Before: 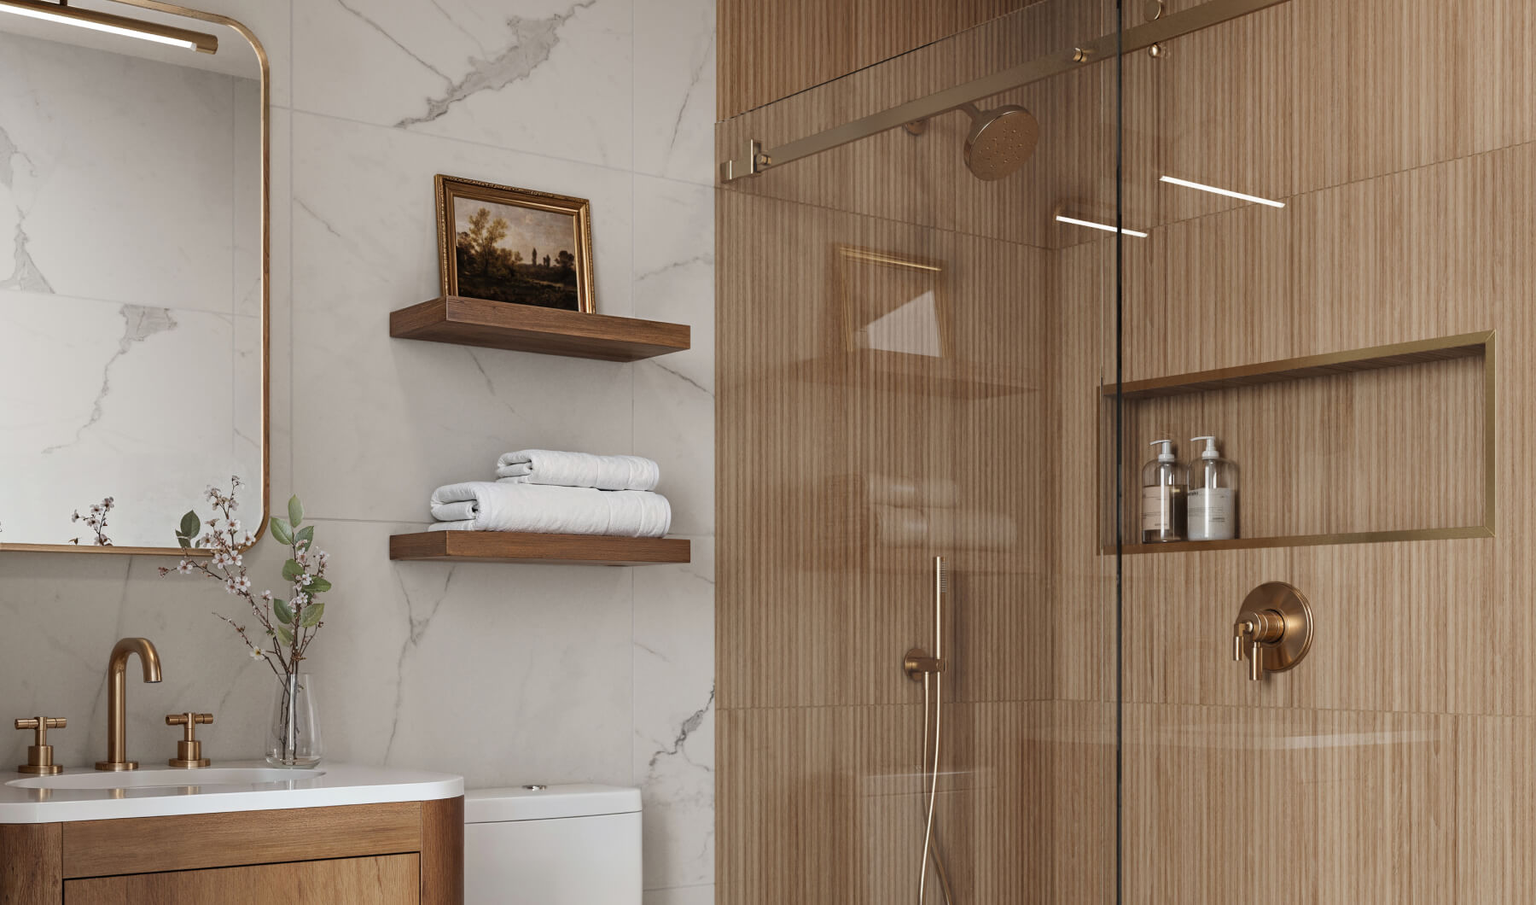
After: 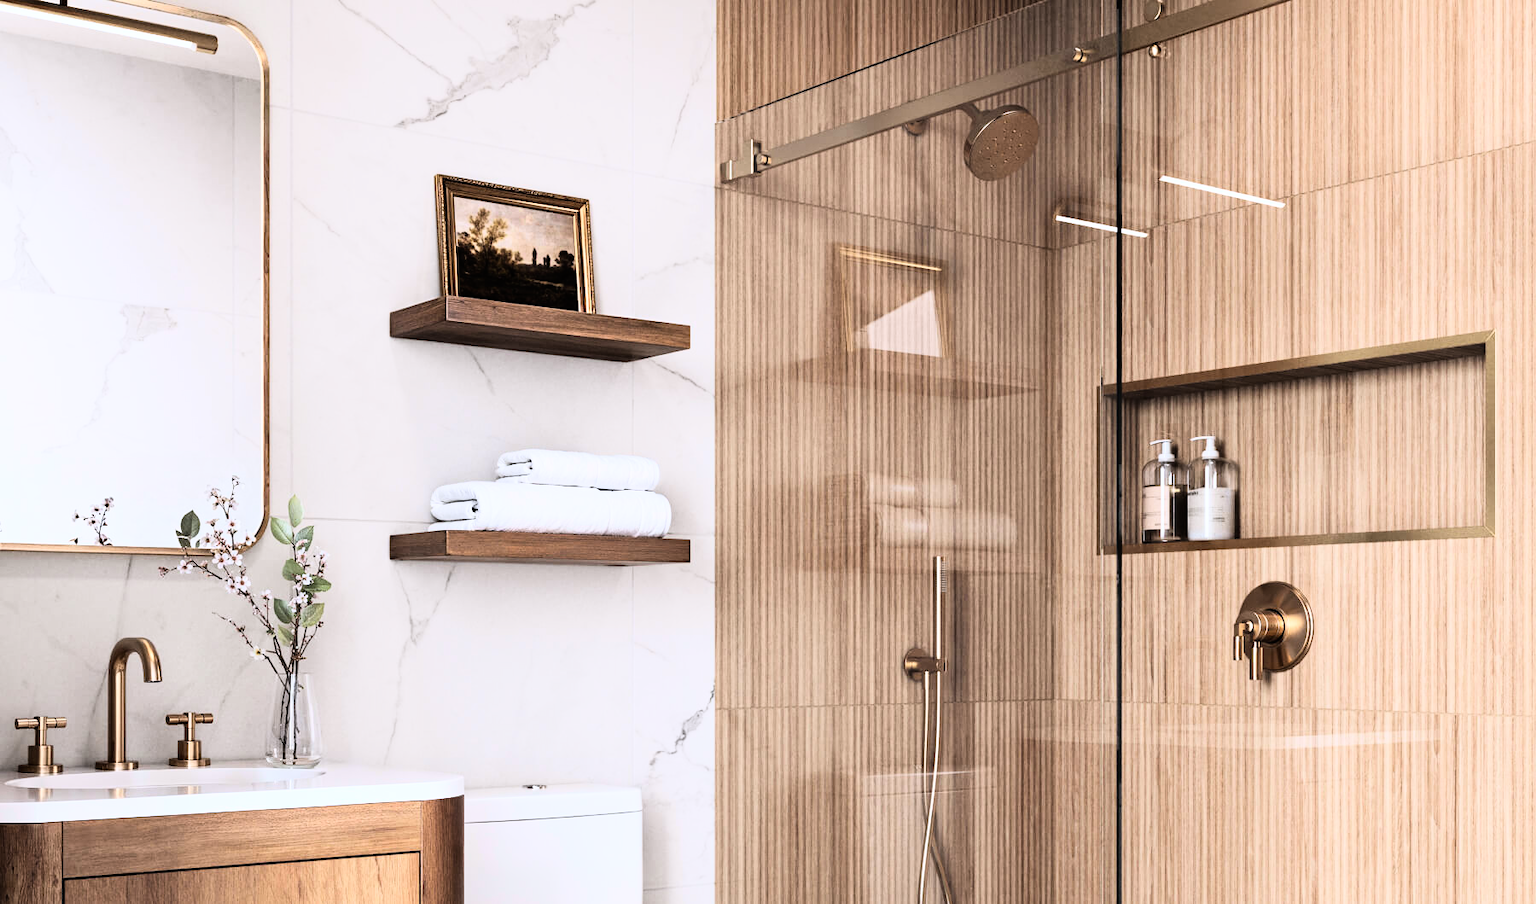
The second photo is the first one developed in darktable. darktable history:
rgb curve: curves: ch0 [(0, 0) (0.21, 0.15) (0.24, 0.21) (0.5, 0.75) (0.75, 0.96) (0.89, 0.99) (1, 1)]; ch1 [(0, 0.02) (0.21, 0.13) (0.25, 0.2) (0.5, 0.67) (0.75, 0.9) (0.89, 0.97) (1, 1)]; ch2 [(0, 0.02) (0.21, 0.13) (0.25, 0.2) (0.5, 0.67) (0.75, 0.9) (0.89, 0.97) (1, 1)], compensate middle gray true
color calibration: illuminant as shot in camera, x 0.358, y 0.373, temperature 4628.91 K
